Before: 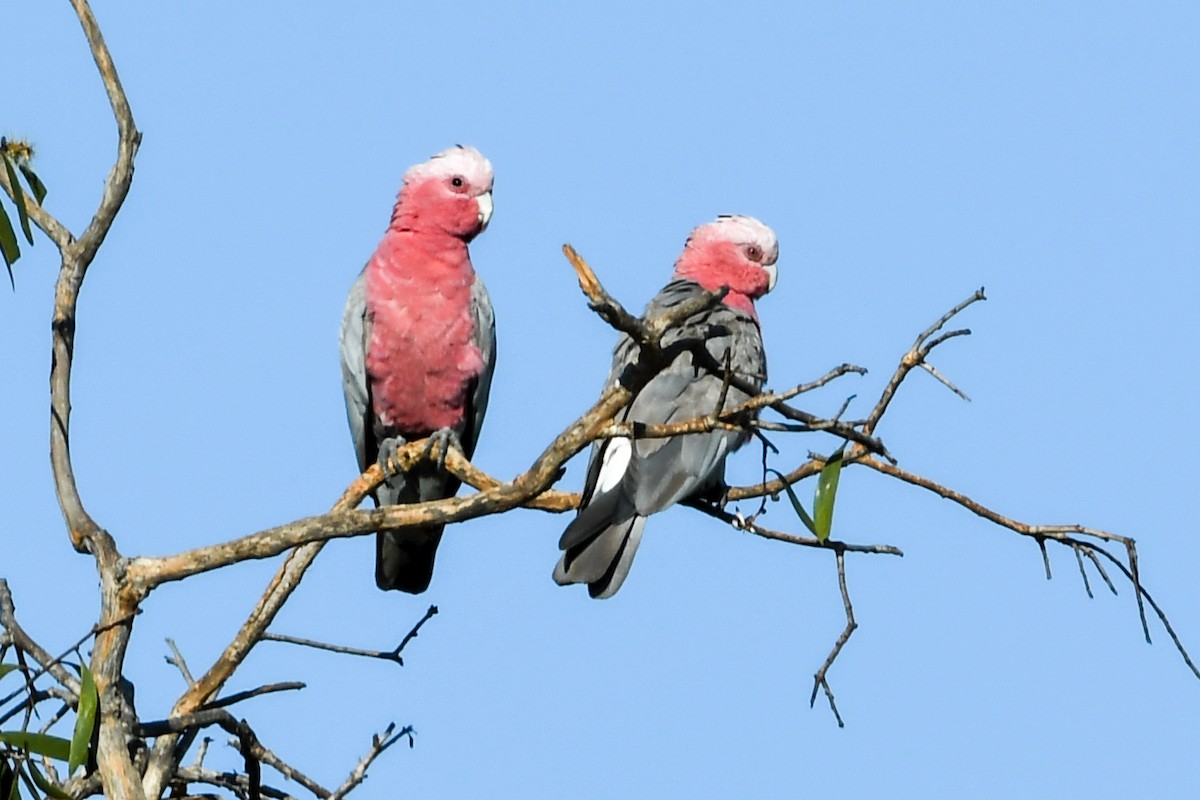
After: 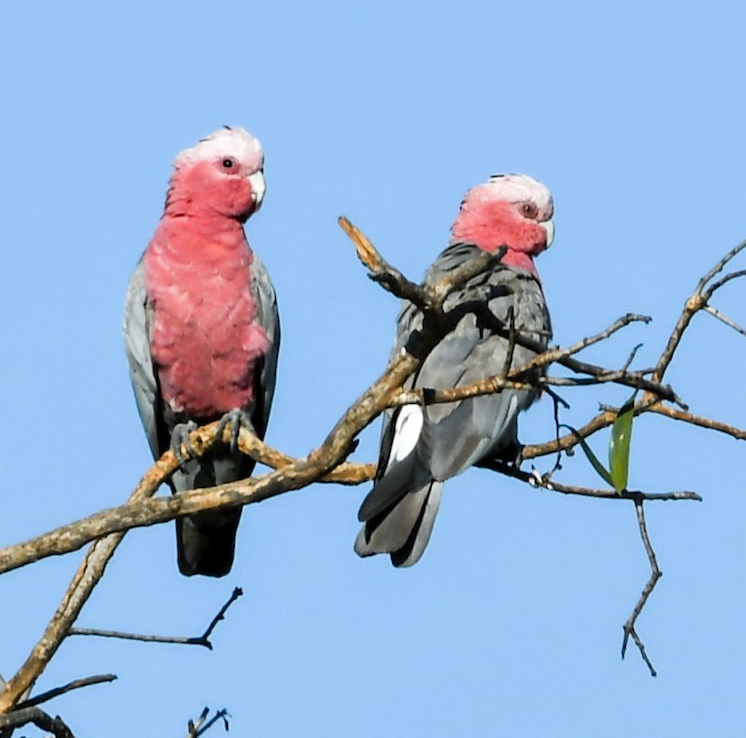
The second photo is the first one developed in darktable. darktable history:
rotate and perspective: rotation -4.57°, crop left 0.054, crop right 0.944, crop top 0.087, crop bottom 0.914
crop and rotate: left 15.546%, right 17.787%
